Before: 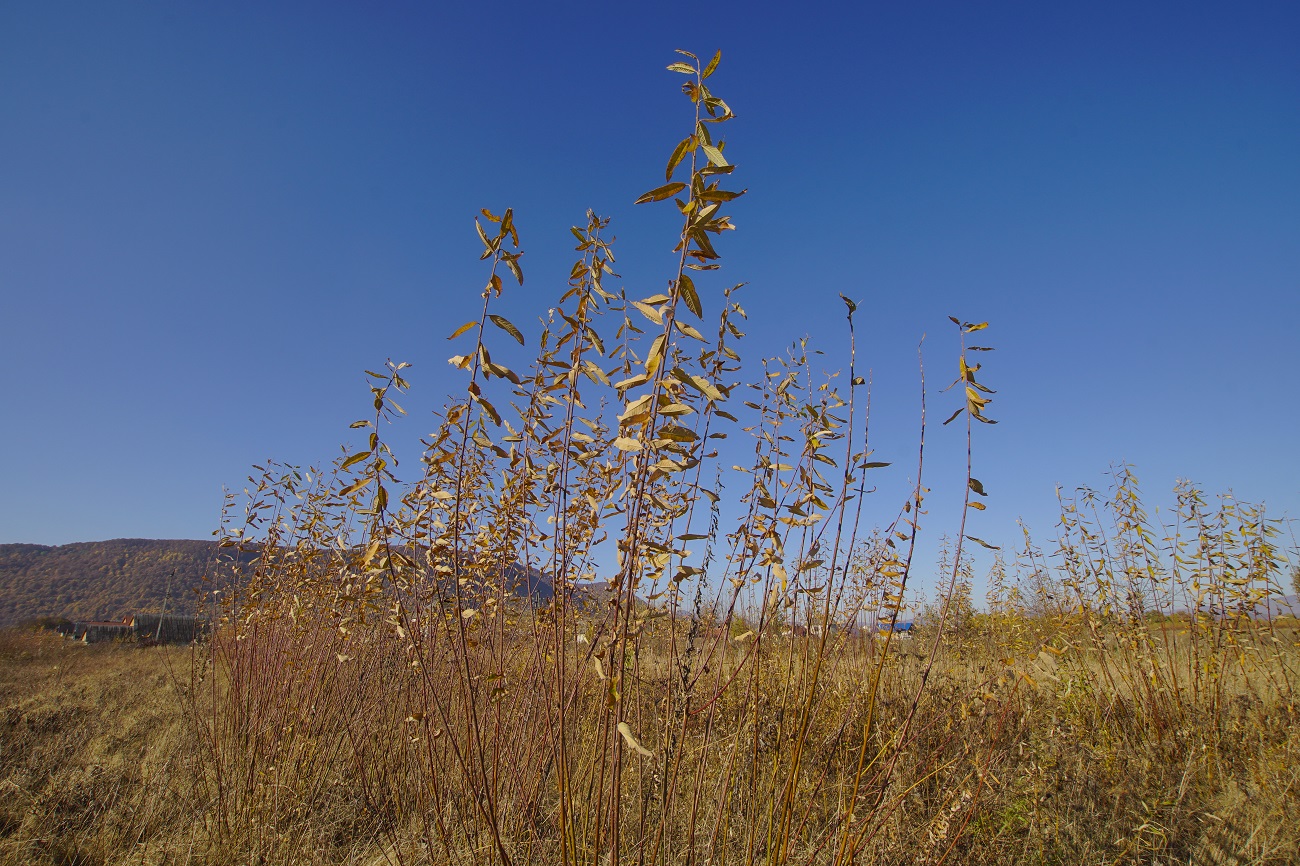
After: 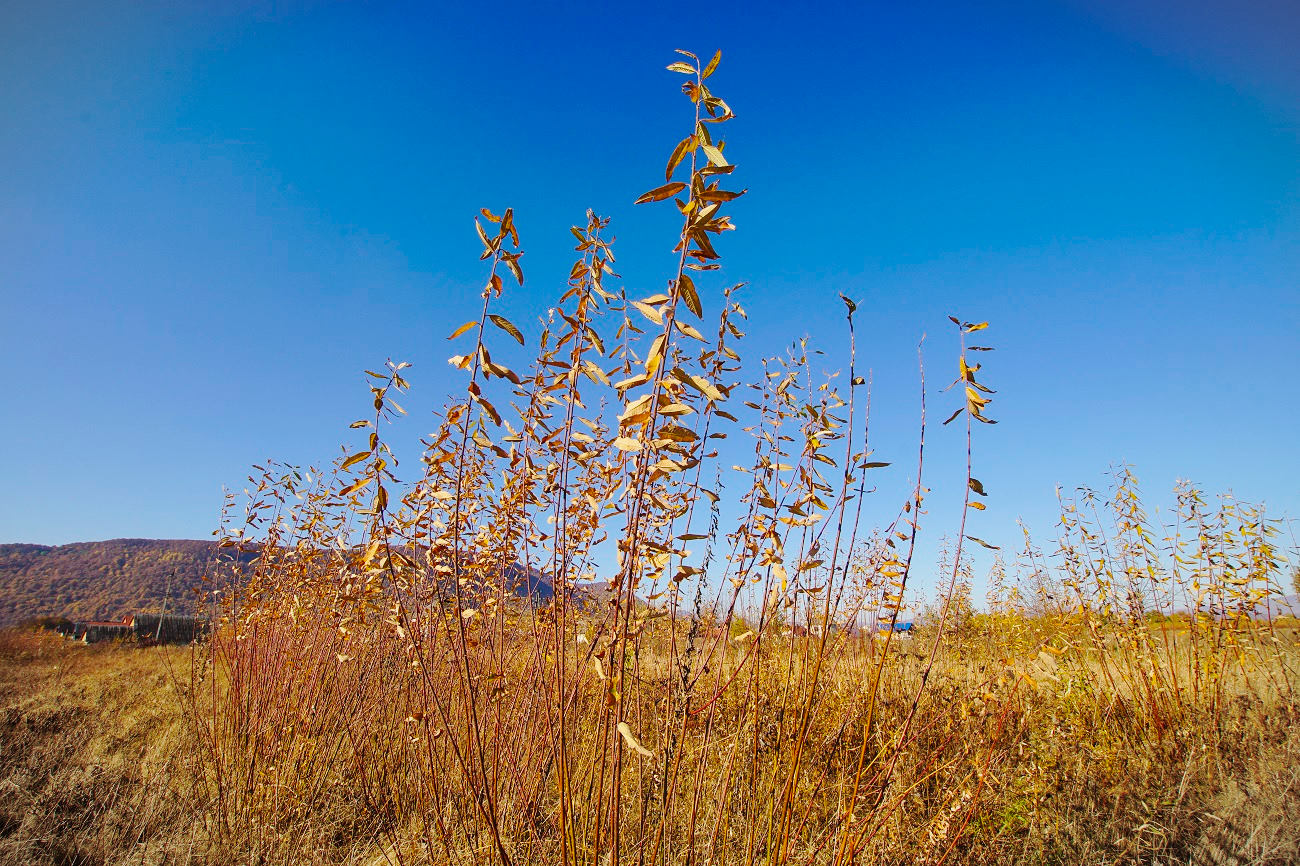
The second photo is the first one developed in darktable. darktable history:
base curve: curves: ch0 [(0, 0) (0.028, 0.03) (0.121, 0.232) (0.46, 0.748) (0.859, 0.968) (1, 1)], preserve colors none
exposure: exposure -0.157 EV, compensate highlight preservation false
vignetting: fall-off start 100%, brightness -0.282, width/height ratio 1.31
